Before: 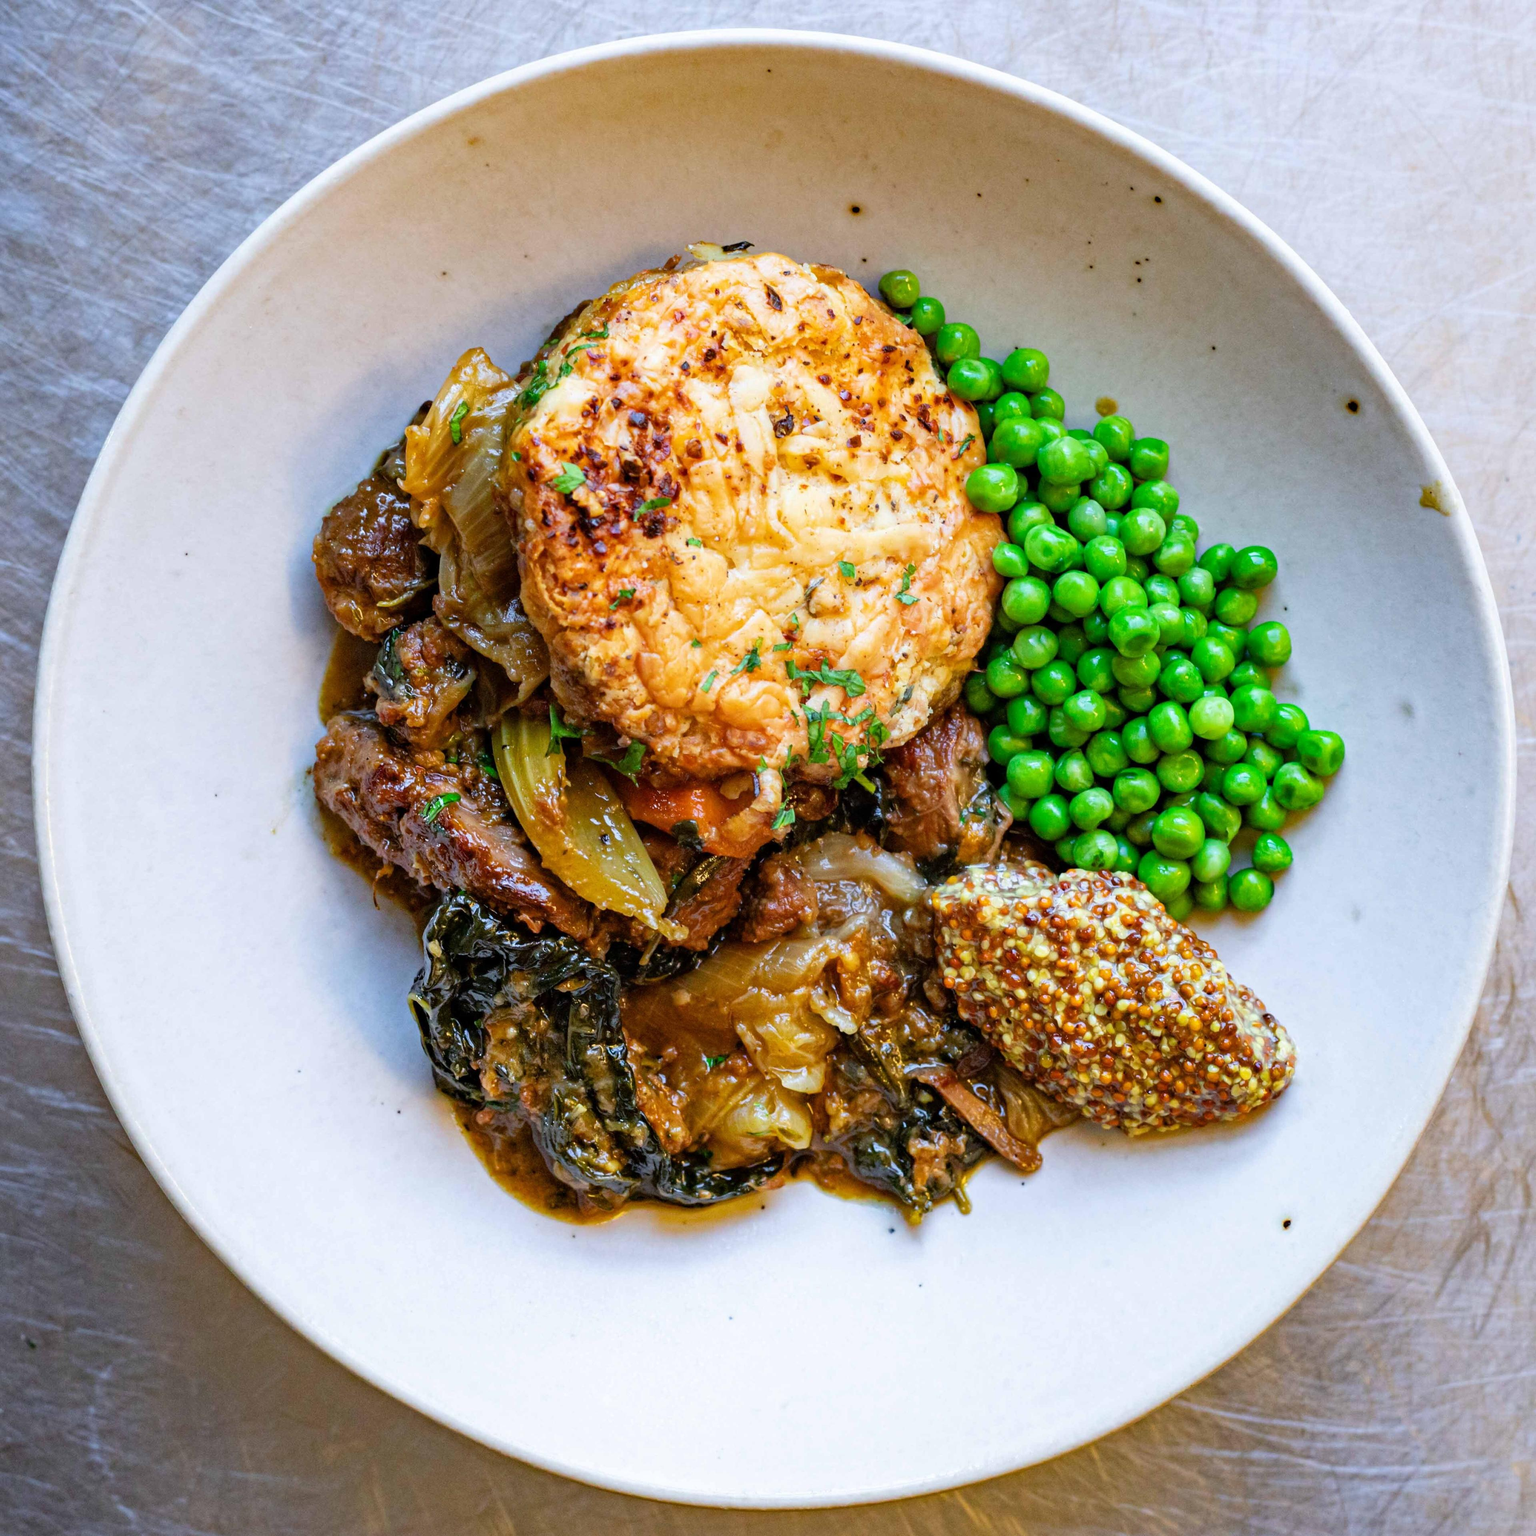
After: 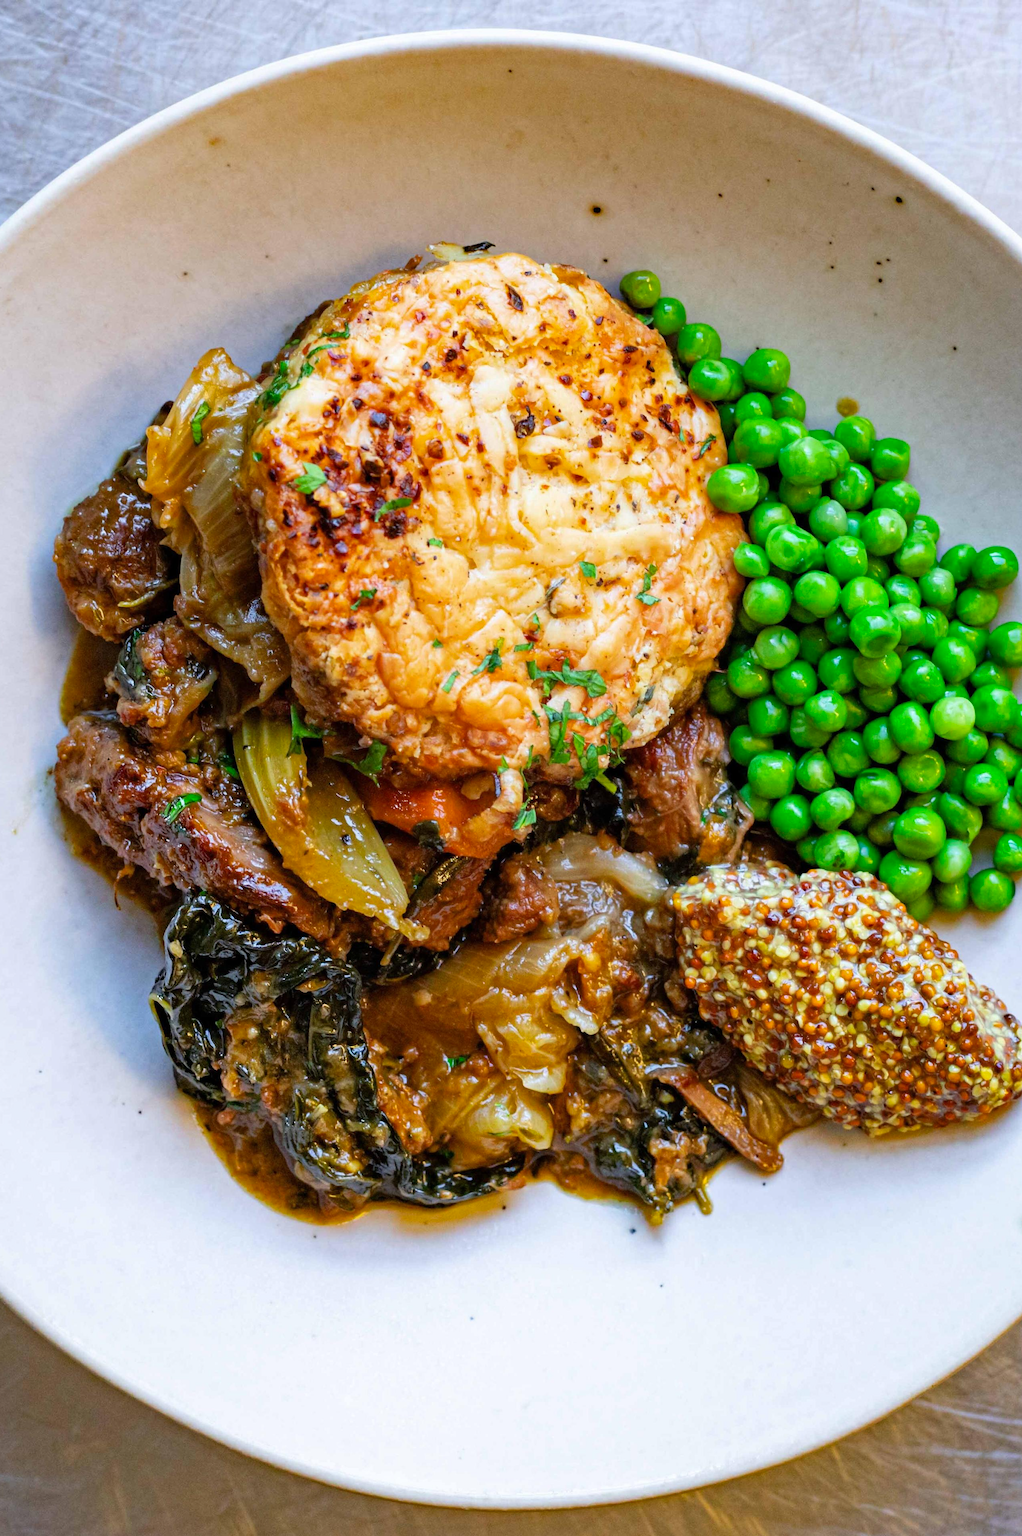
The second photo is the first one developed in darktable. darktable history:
vibrance: on, module defaults
crop: left 16.899%, right 16.556%
